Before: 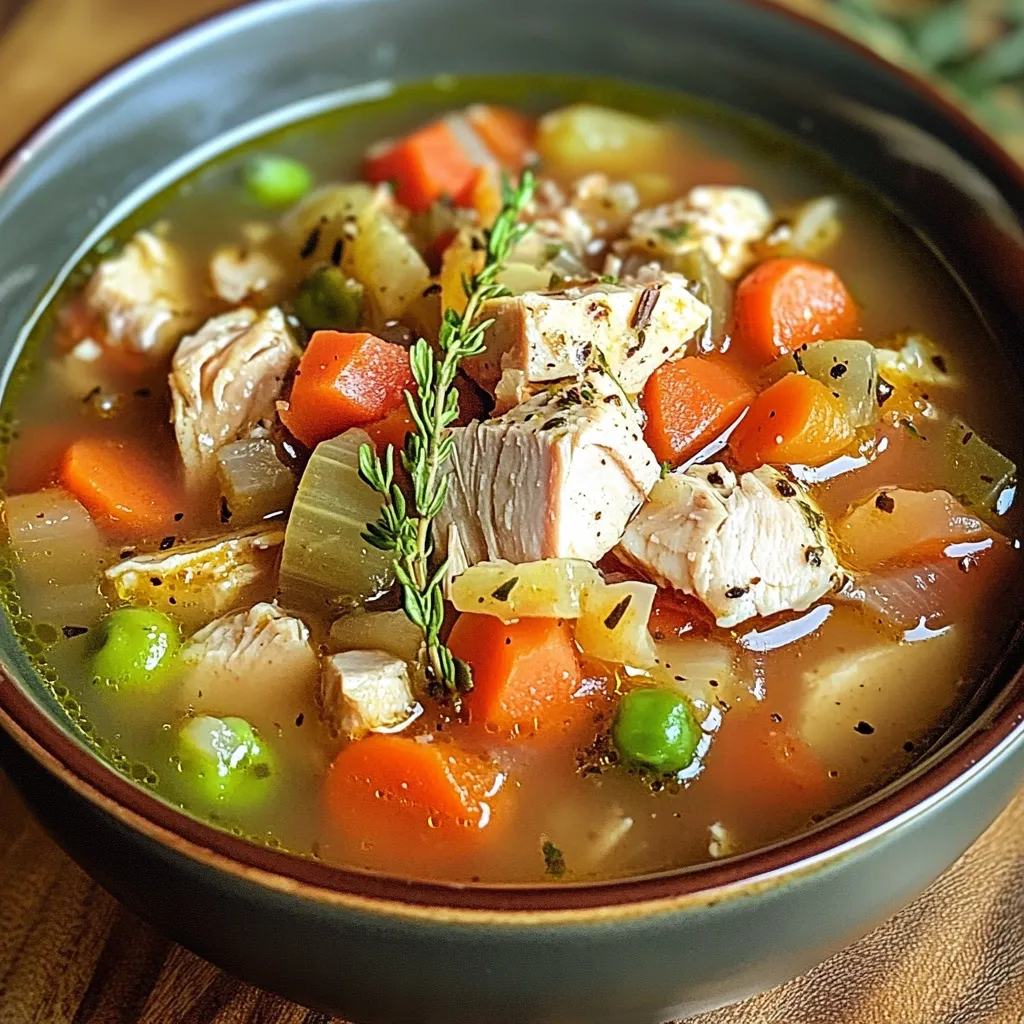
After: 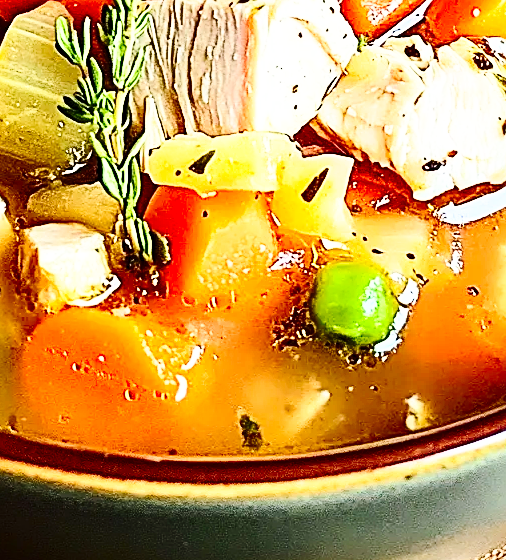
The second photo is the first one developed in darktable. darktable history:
sharpen: on, module defaults
contrast brightness saturation: contrast 0.4, brightness 0.1, saturation 0.21
crop: left 29.672%, top 41.786%, right 20.851%, bottom 3.487%
base curve: curves: ch0 [(0, 0) (0.028, 0.03) (0.121, 0.232) (0.46, 0.748) (0.859, 0.968) (1, 1)], preserve colors none
white balance: emerald 1
